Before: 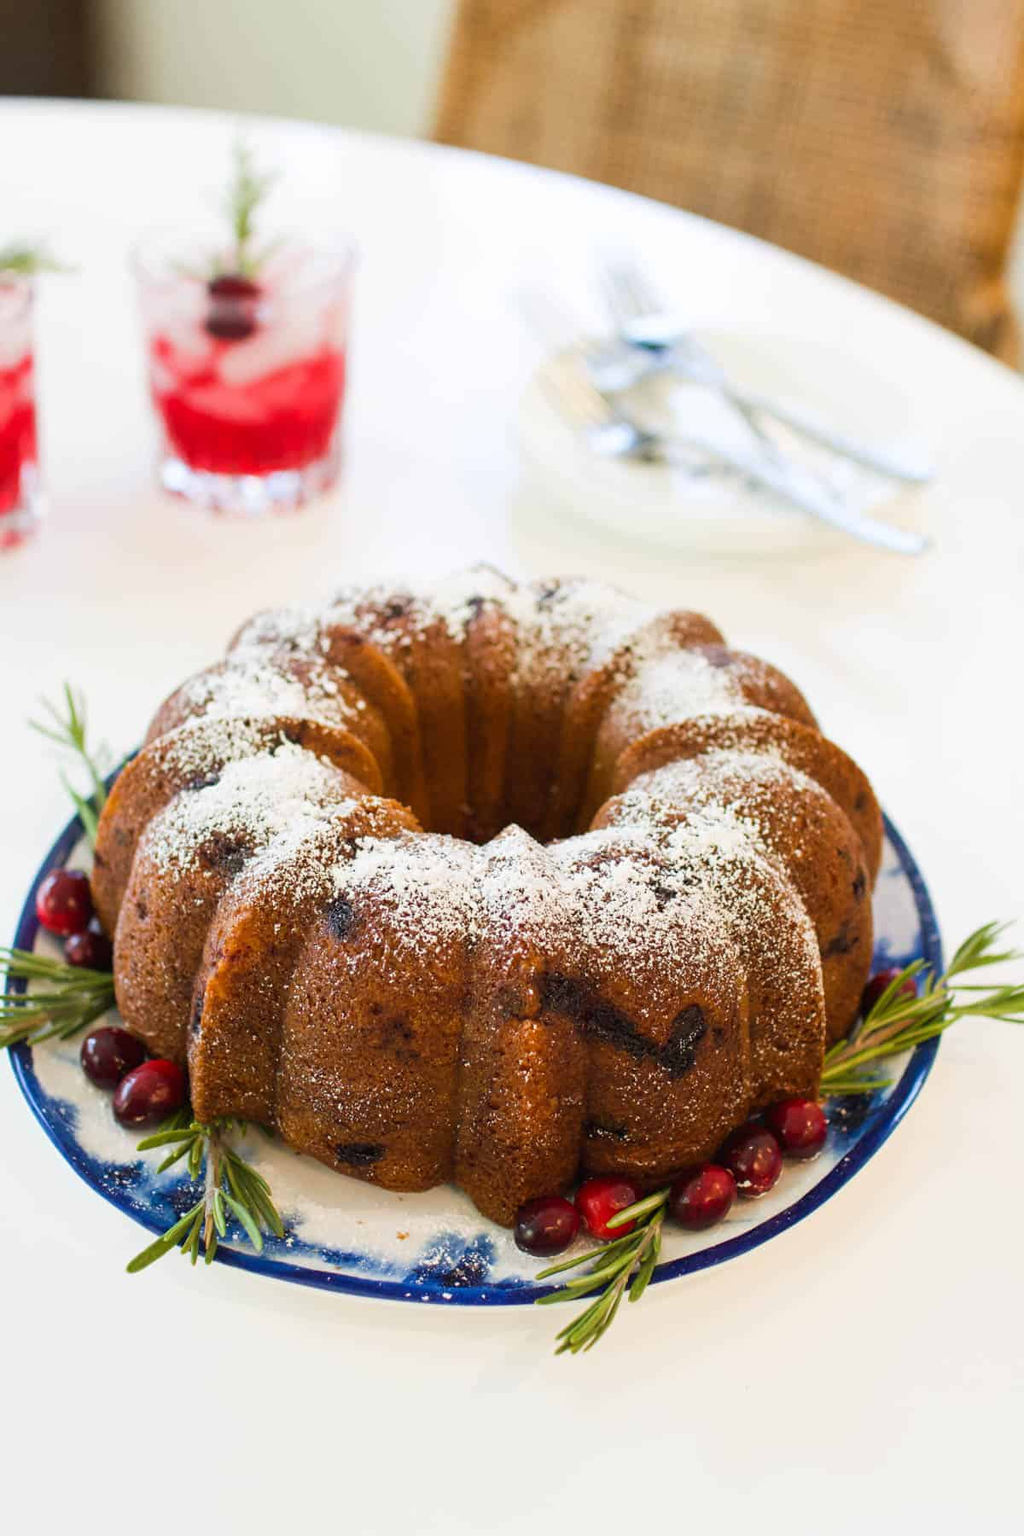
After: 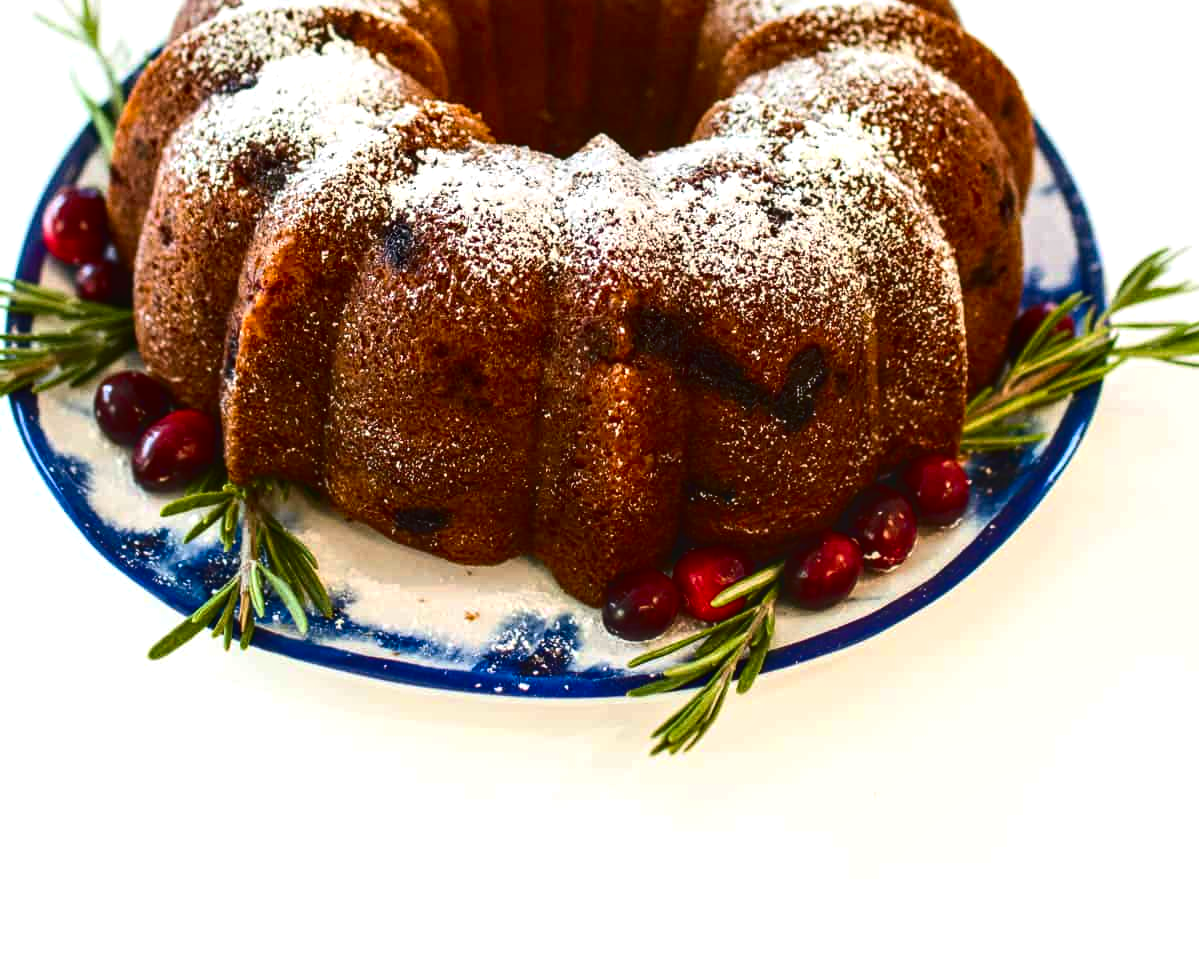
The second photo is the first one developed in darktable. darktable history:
local contrast: on, module defaults
exposure: exposure 0.372 EV, compensate highlight preservation false
contrast brightness saturation: contrast 0.236, brightness -0.225, saturation 0.136
base curve: curves: ch0 [(0, 0) (0.74, 0.67) (1, 1)], preserve colors none
crop and rotate: top 46.228%, right 0.011%
